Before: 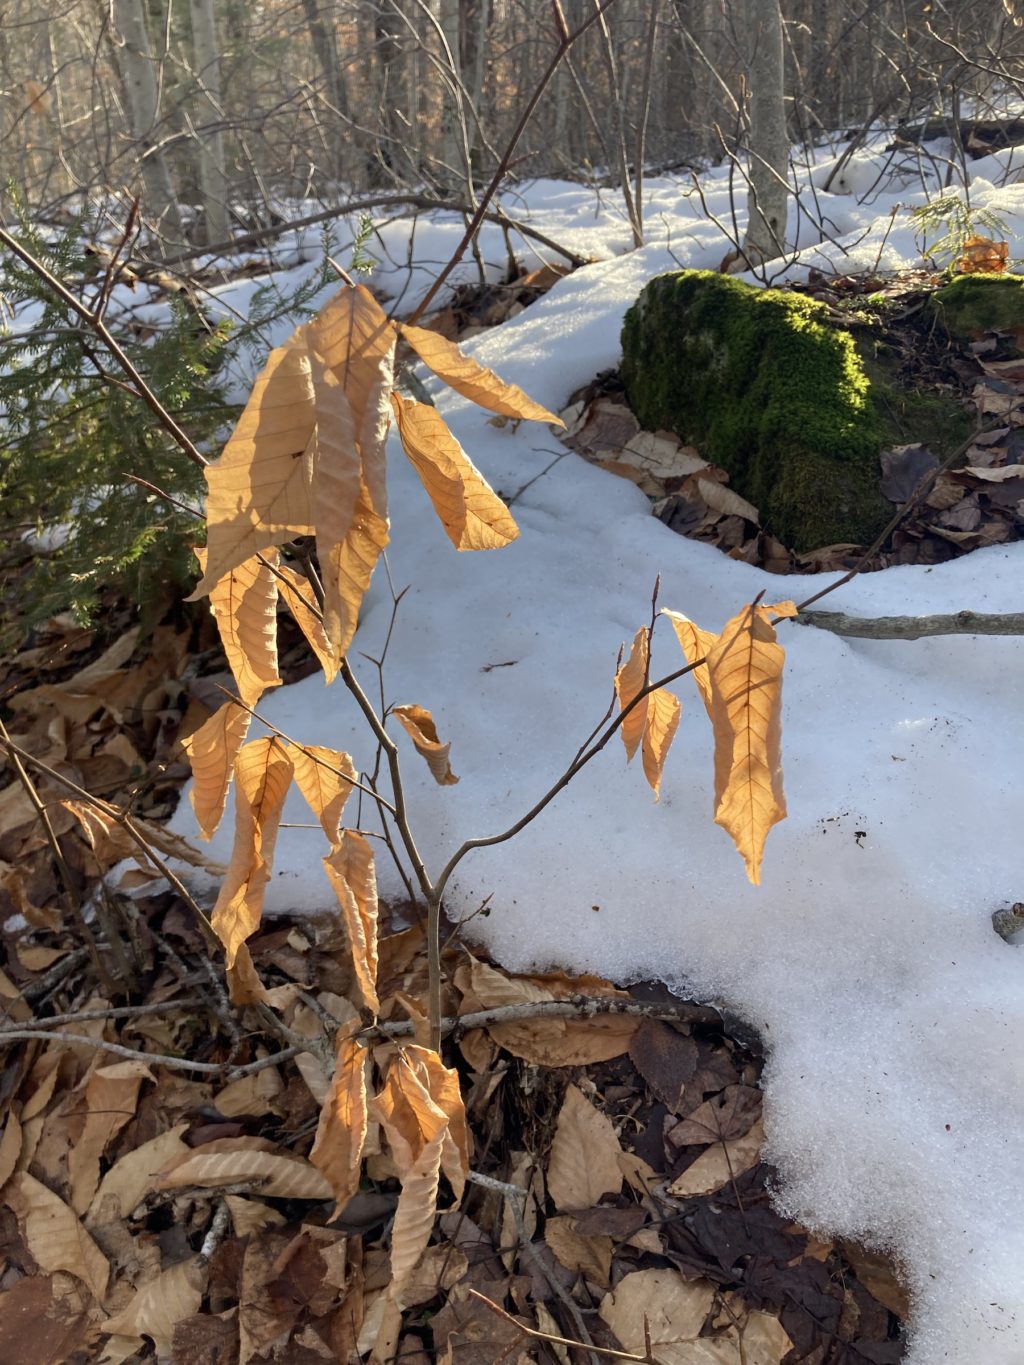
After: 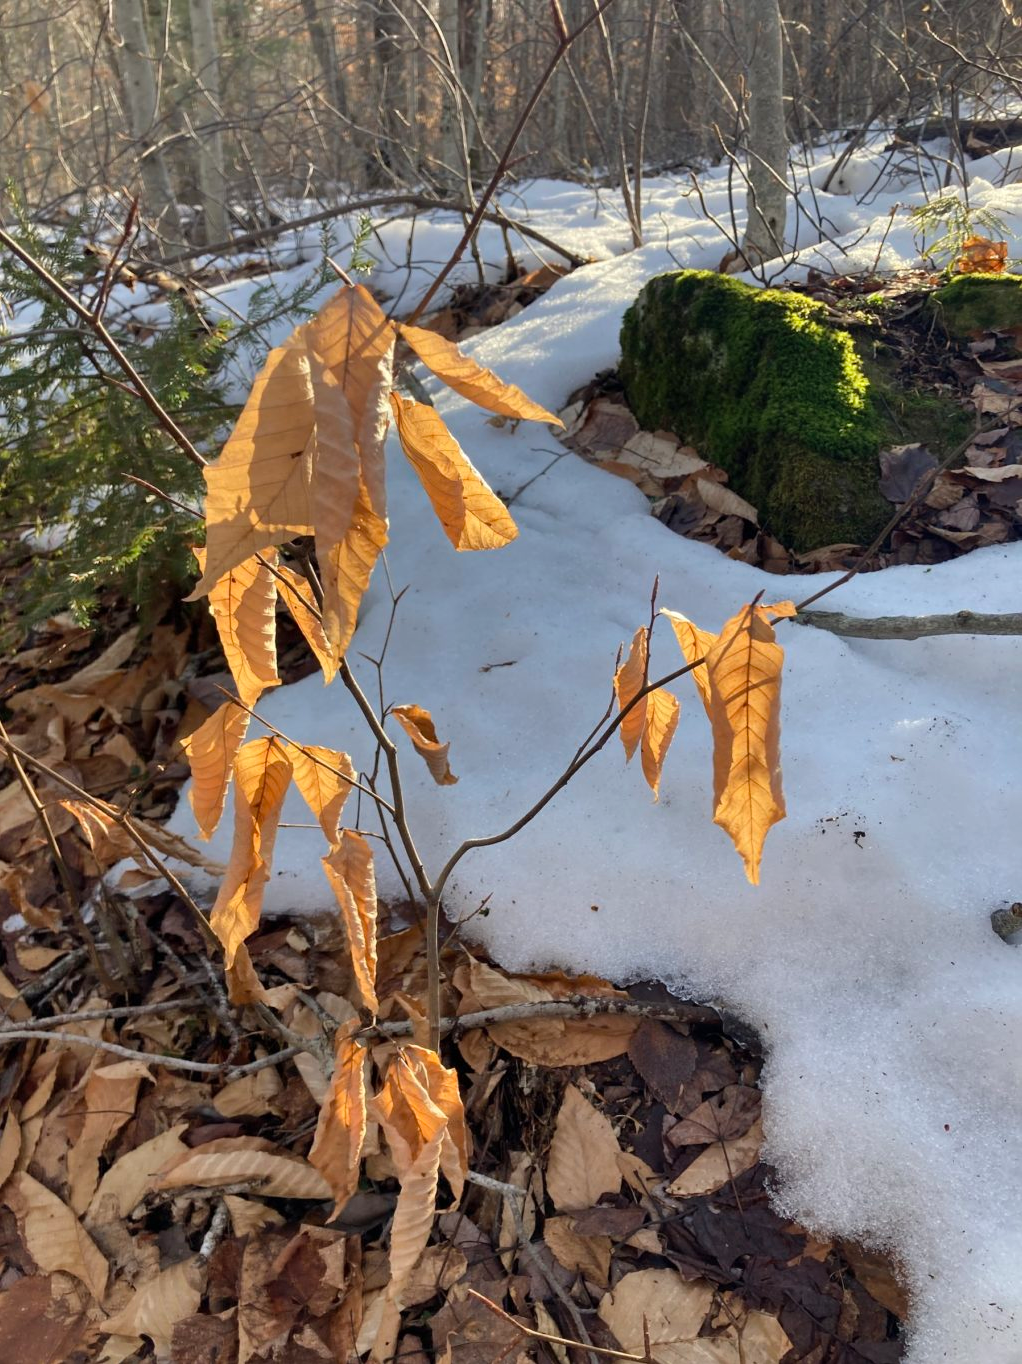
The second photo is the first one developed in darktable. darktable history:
crop and rotate: left 0.126%
shadows and highlights: low approximation 0.01, soften with gaussian
